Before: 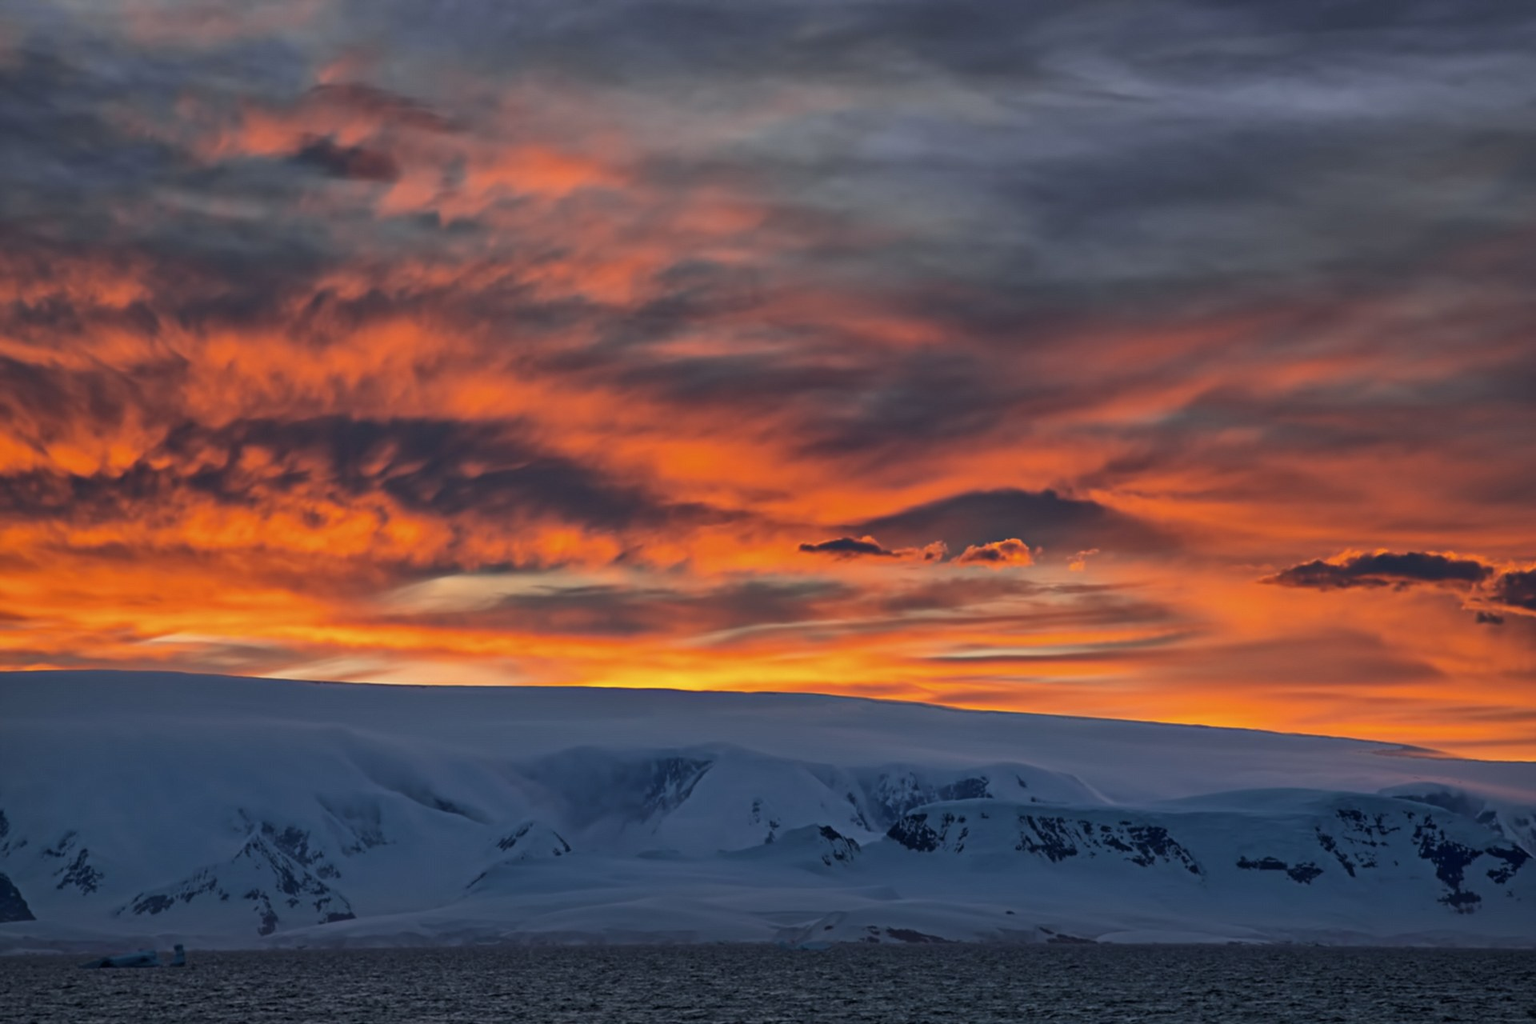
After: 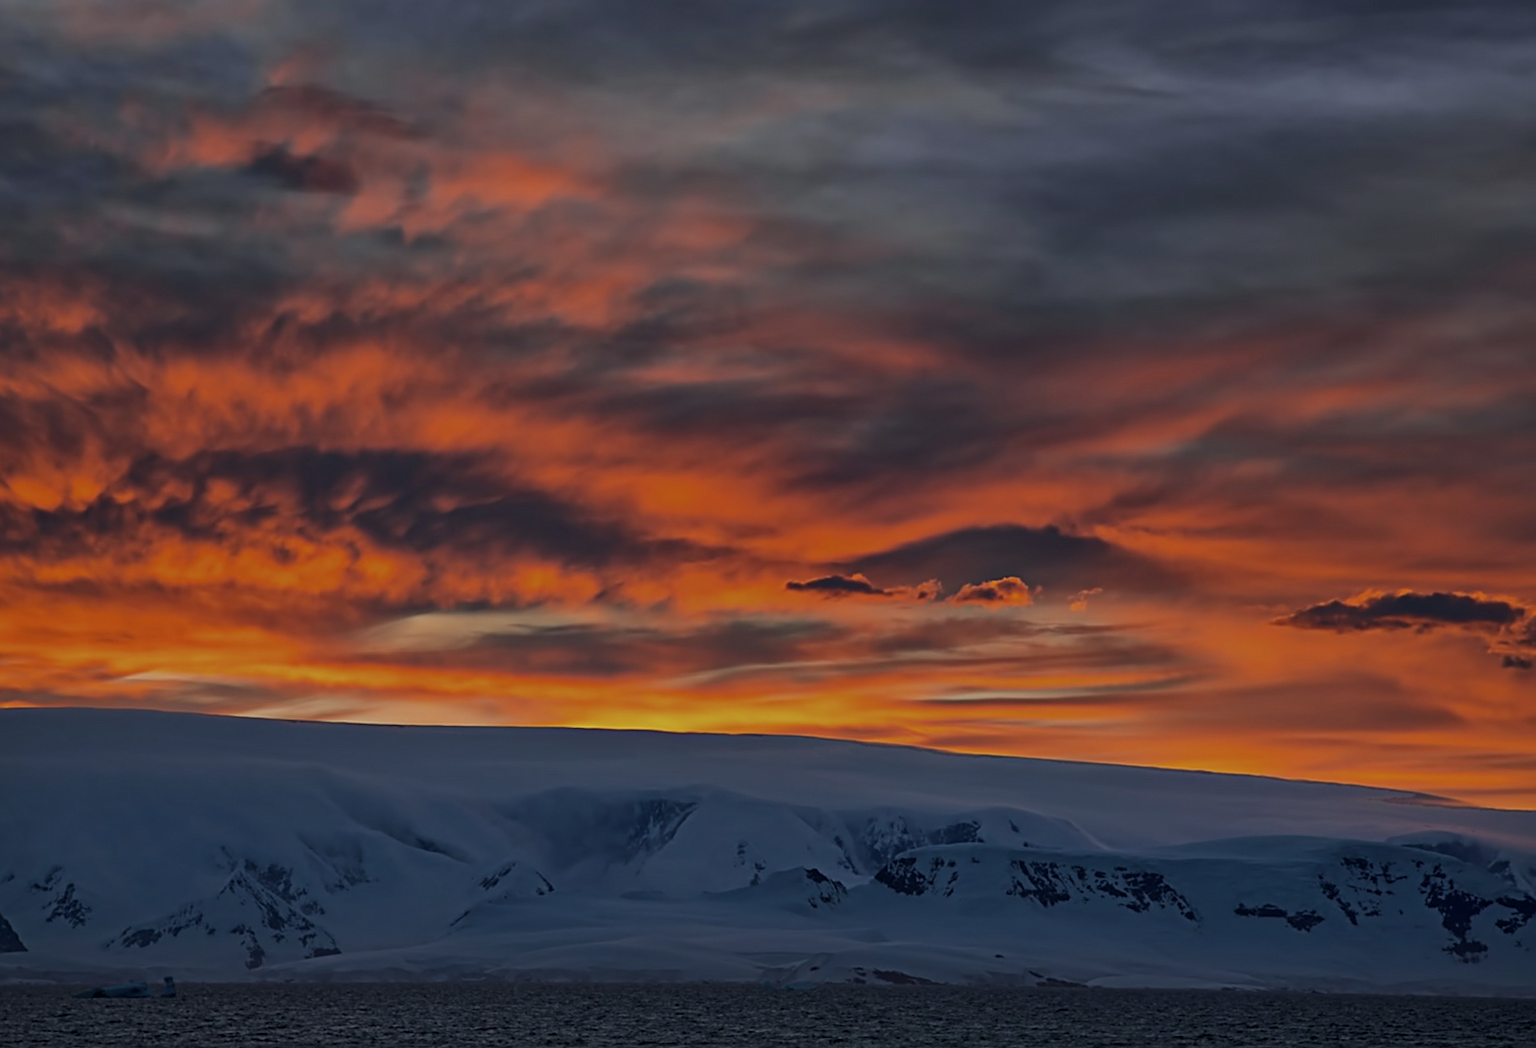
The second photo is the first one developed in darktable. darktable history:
tone equalizer: on, module defaults
rotate and perspective: rotation 0.074°, lens shift (vertical) 0.096, lens shift (horizontal) -0.041, crop left 0.043, crop right 0.952, crop top 0.024, crop bottom 0.979
exposure: black level correction 0, exposure -0.721 EV, compensate highlight preservation false
sharpen: on, module defaults
